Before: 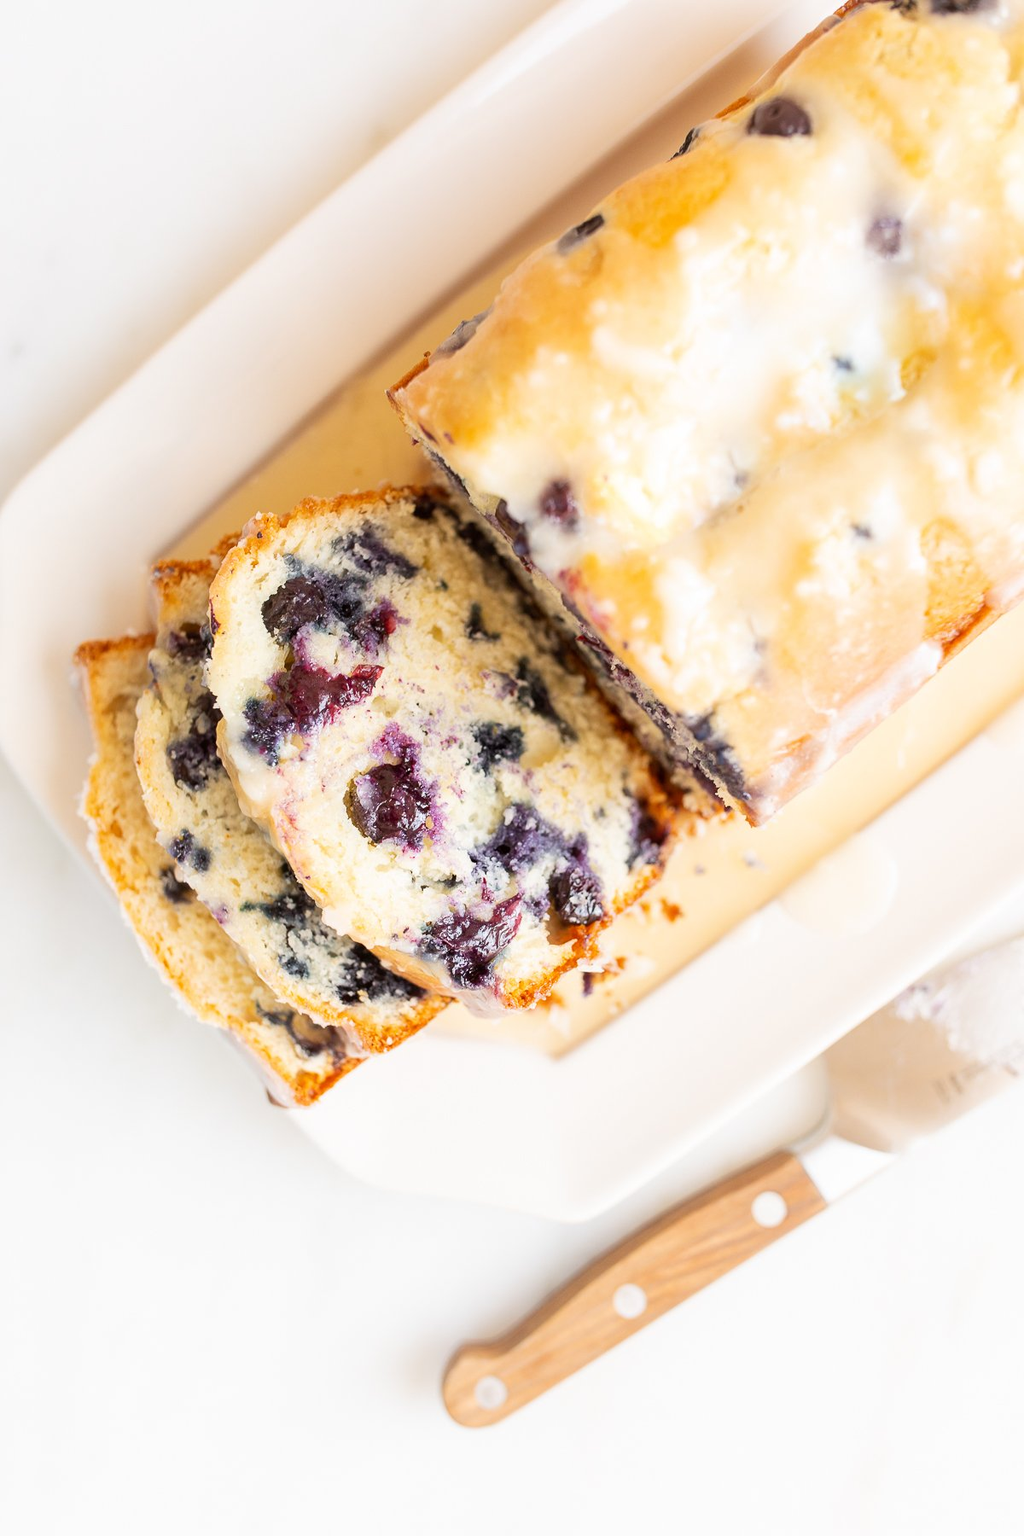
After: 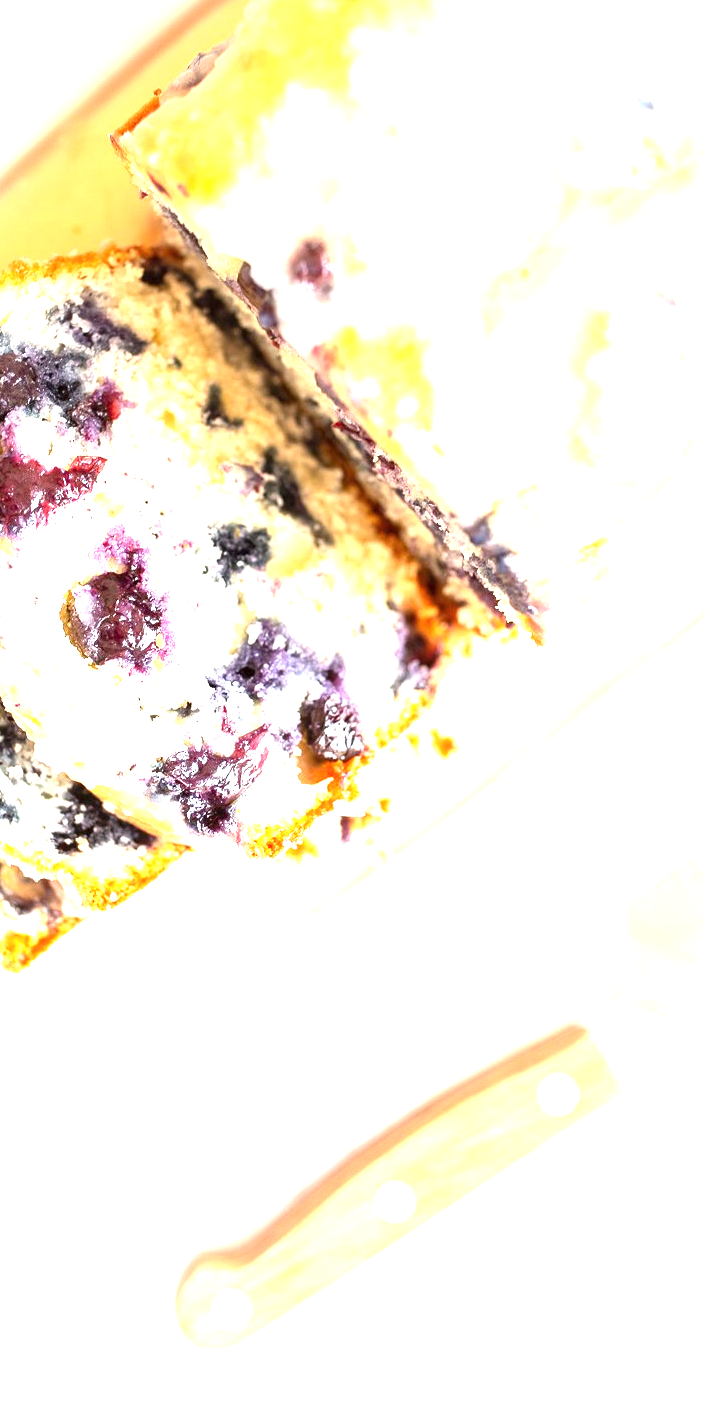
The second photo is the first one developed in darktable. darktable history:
crop and rotate: left 28.589%, top 17.969%, right 12.637%, bottom 3.421%
exposure: black level correction 0, exposure 1.391 EV, compensate highlight preservation false
color correction: highlights a* 0.02, highlights b* -0.803
